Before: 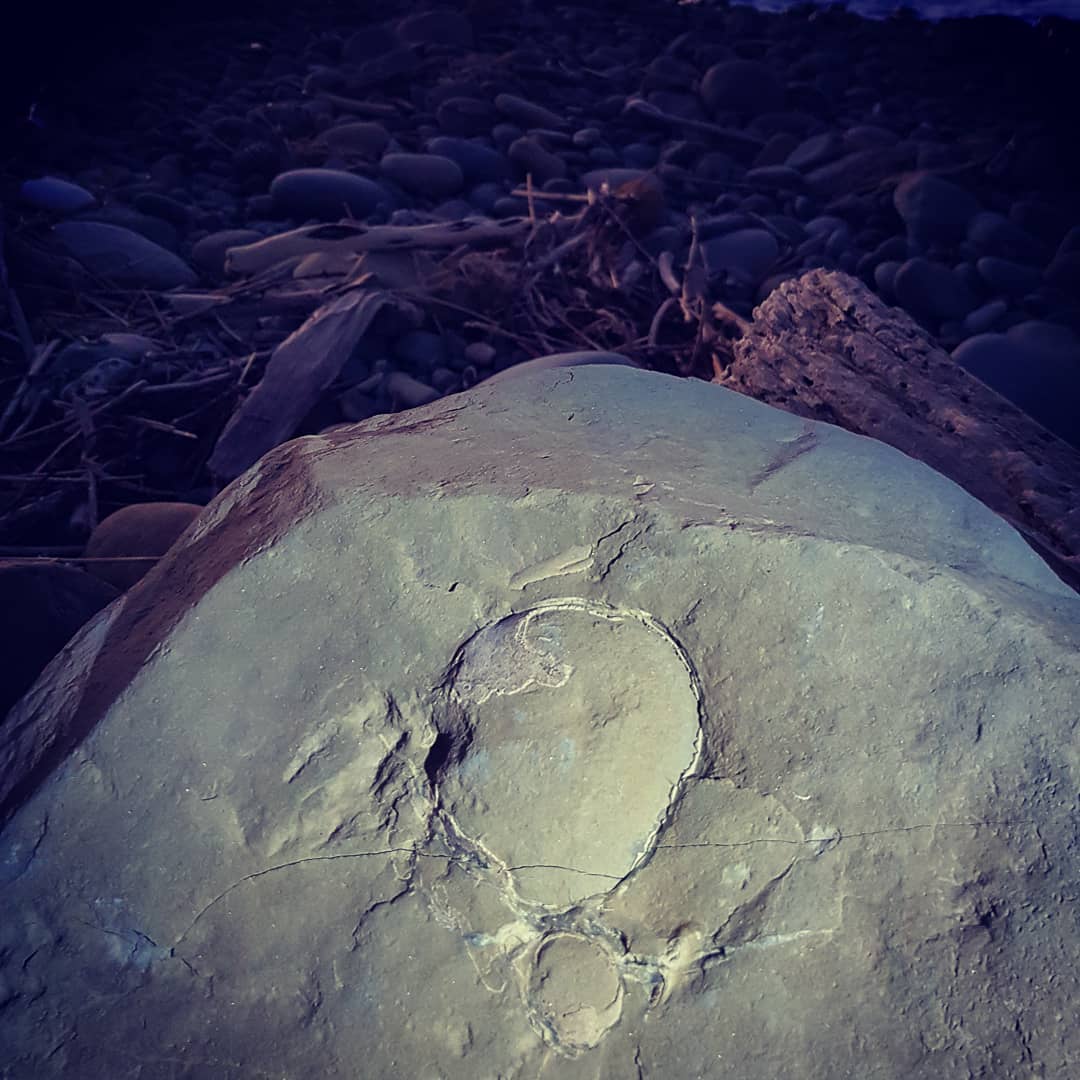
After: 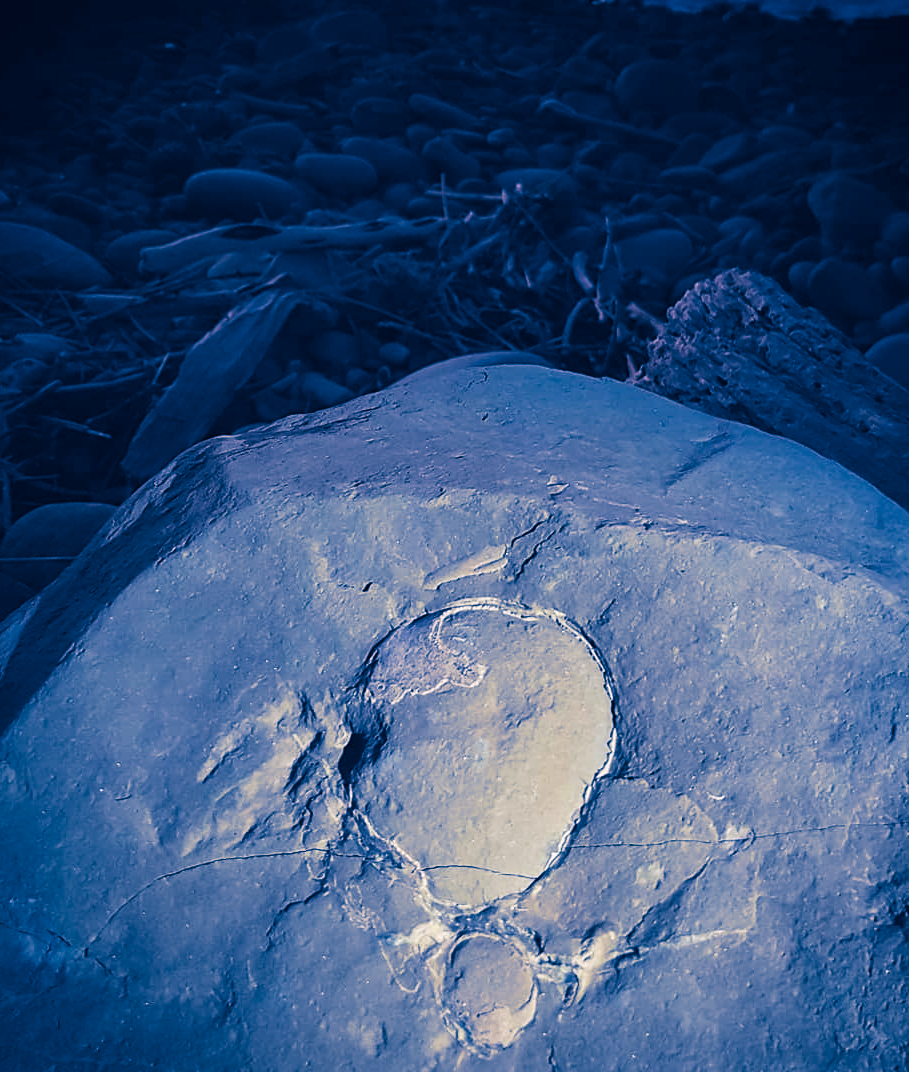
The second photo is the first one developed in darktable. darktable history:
split-toning: shadows › hue 226.8°, shadows › saturation 1, highlights › saturation 0, balance -61.41
crop: left 8.026%, right 7.374%
white balance: red 1.066, blue 1.119
